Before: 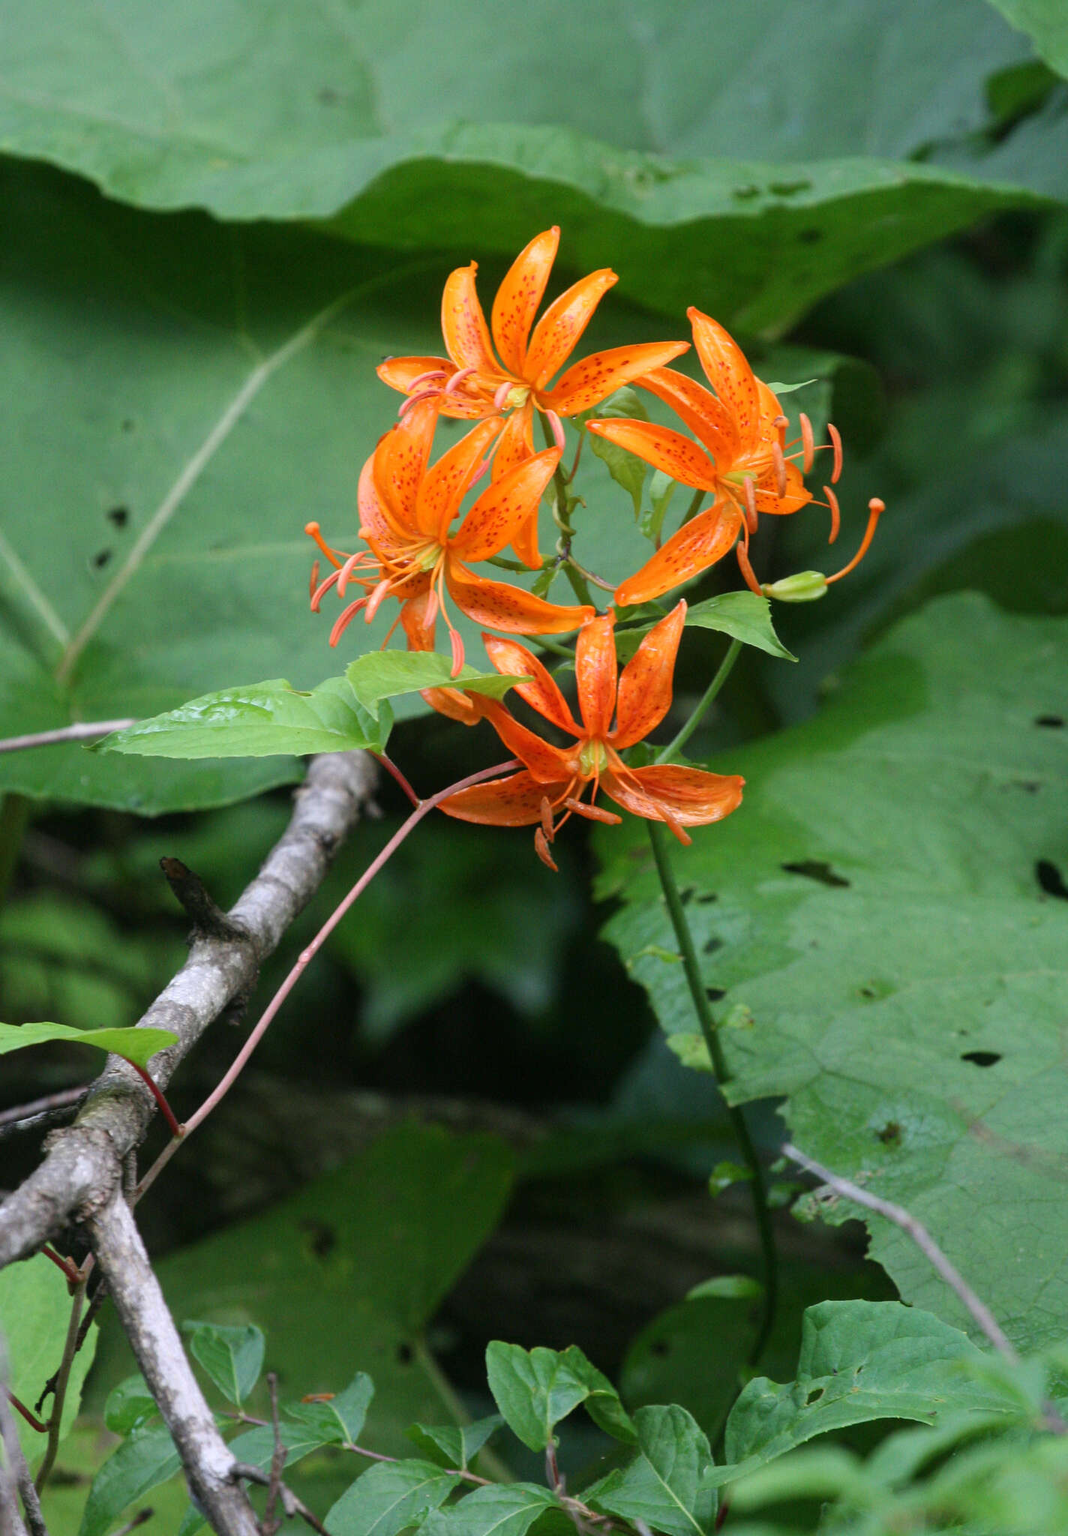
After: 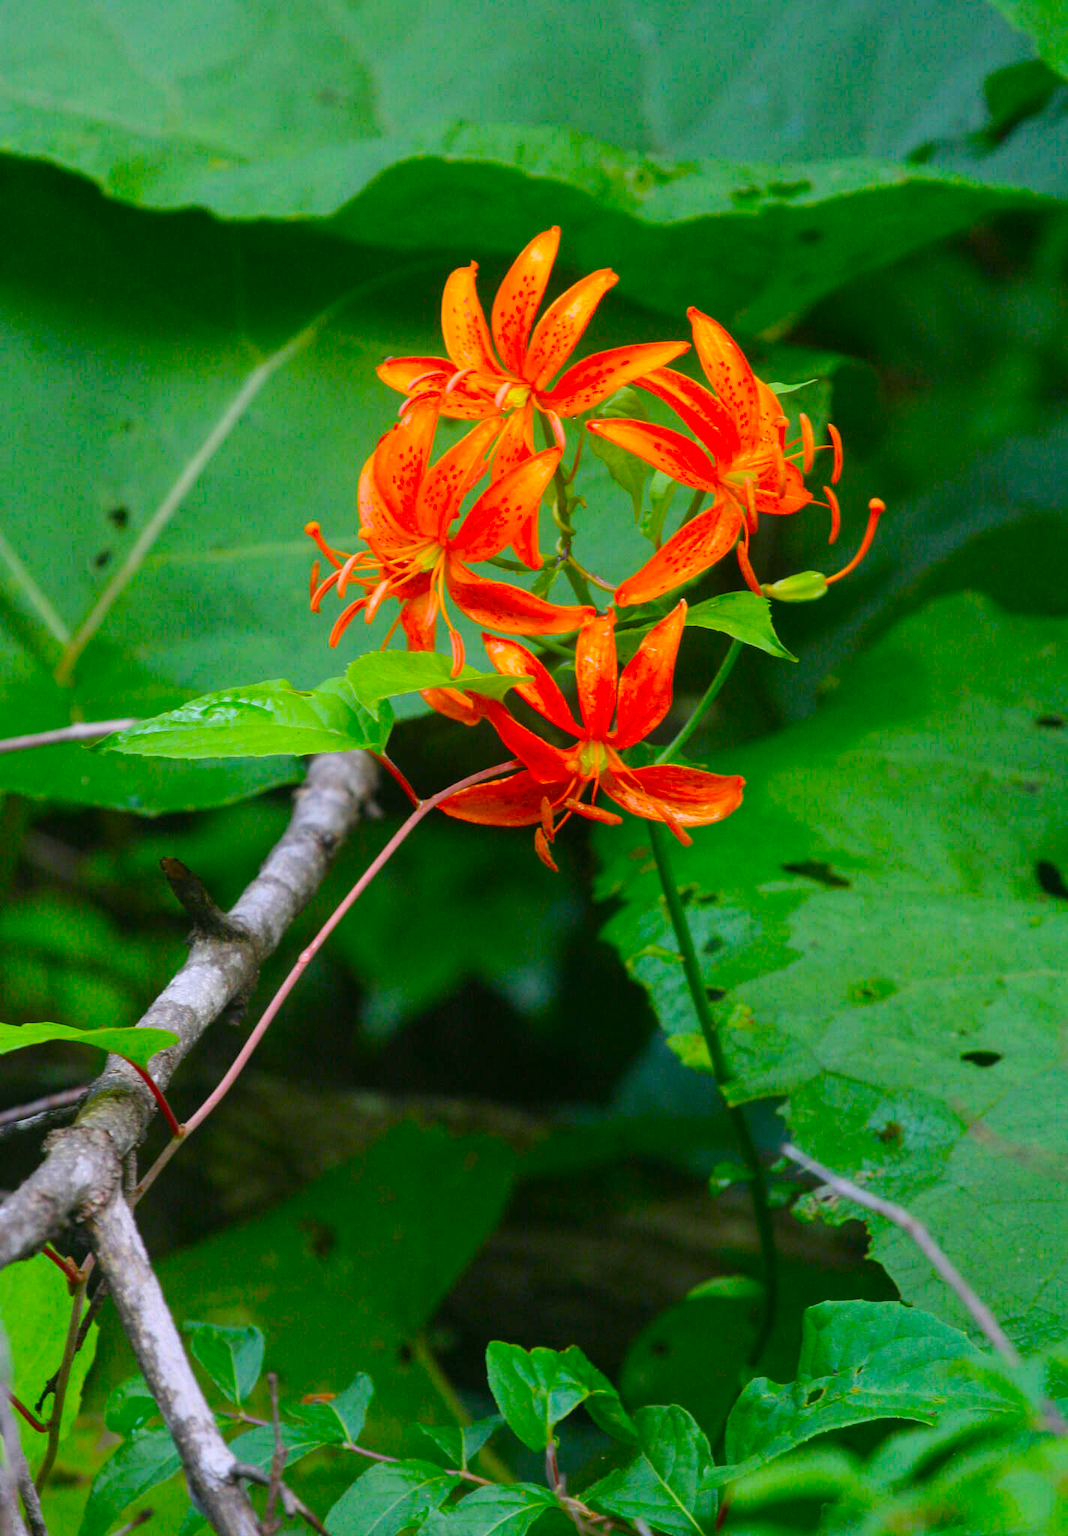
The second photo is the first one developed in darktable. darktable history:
color balance: input saturation 134.34%, contrast -10.04%, contrast fulcrum 19.67%, output saturation 133.51%
tone equalizer: on, module defaults
